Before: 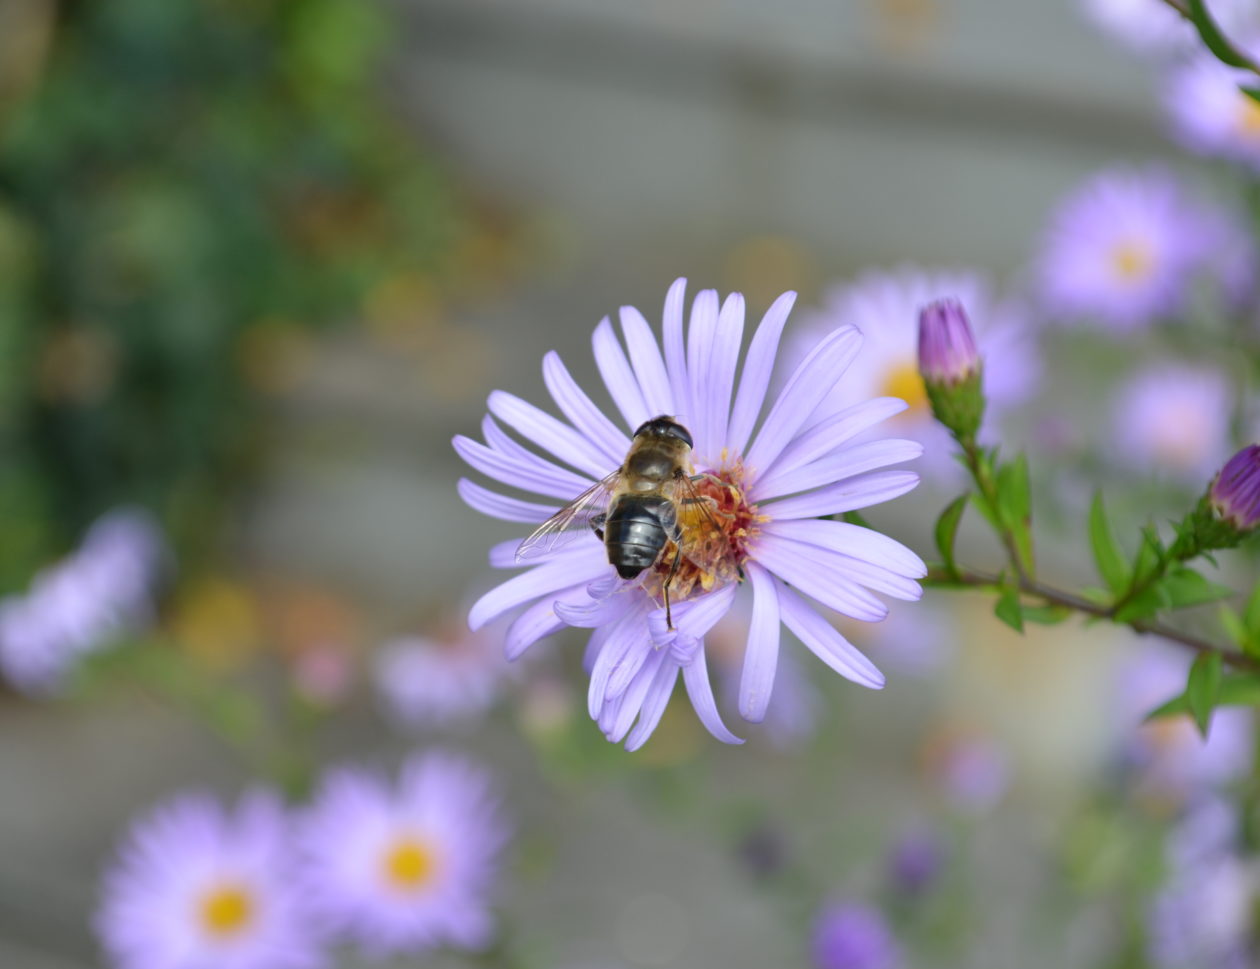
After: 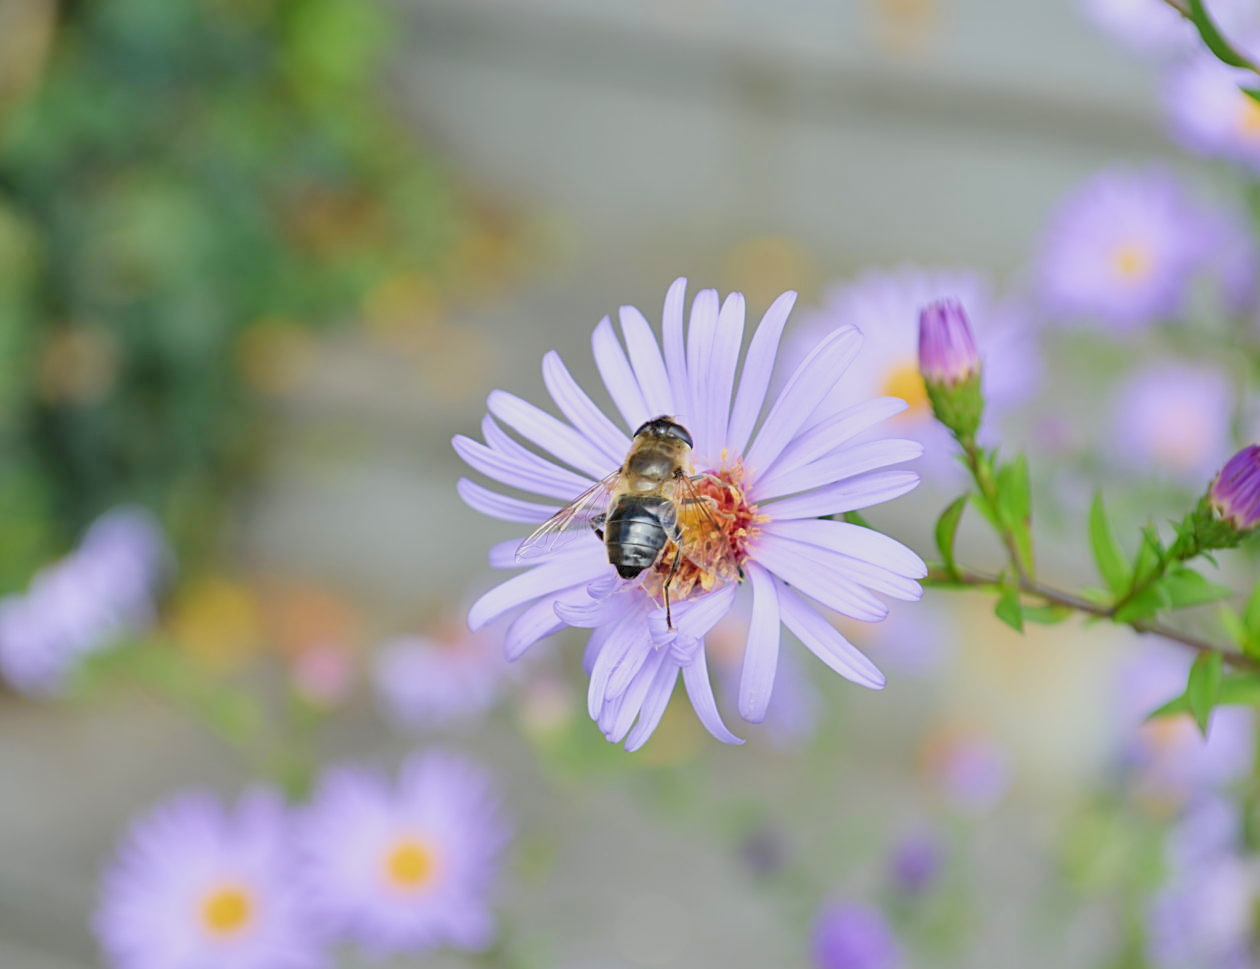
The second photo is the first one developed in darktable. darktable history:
exposure: black level correction 0, exposure 1 EV, compensate exposure bias true, compensate highlight preservation false
filmic rgb: black relative exposure -8.79 EV, white relative exposure 4.98 EV, threshold 3 EV, target black luminance 0%, hardness 3.77, latitude 66.33%, contrast 0.822, shadows ↔ highlights balance 20%, color science v5 (2021), contrast in shadows safe, contrast in highlights safe, enable highlight reconstruction true
sharpen: on, module defaults
